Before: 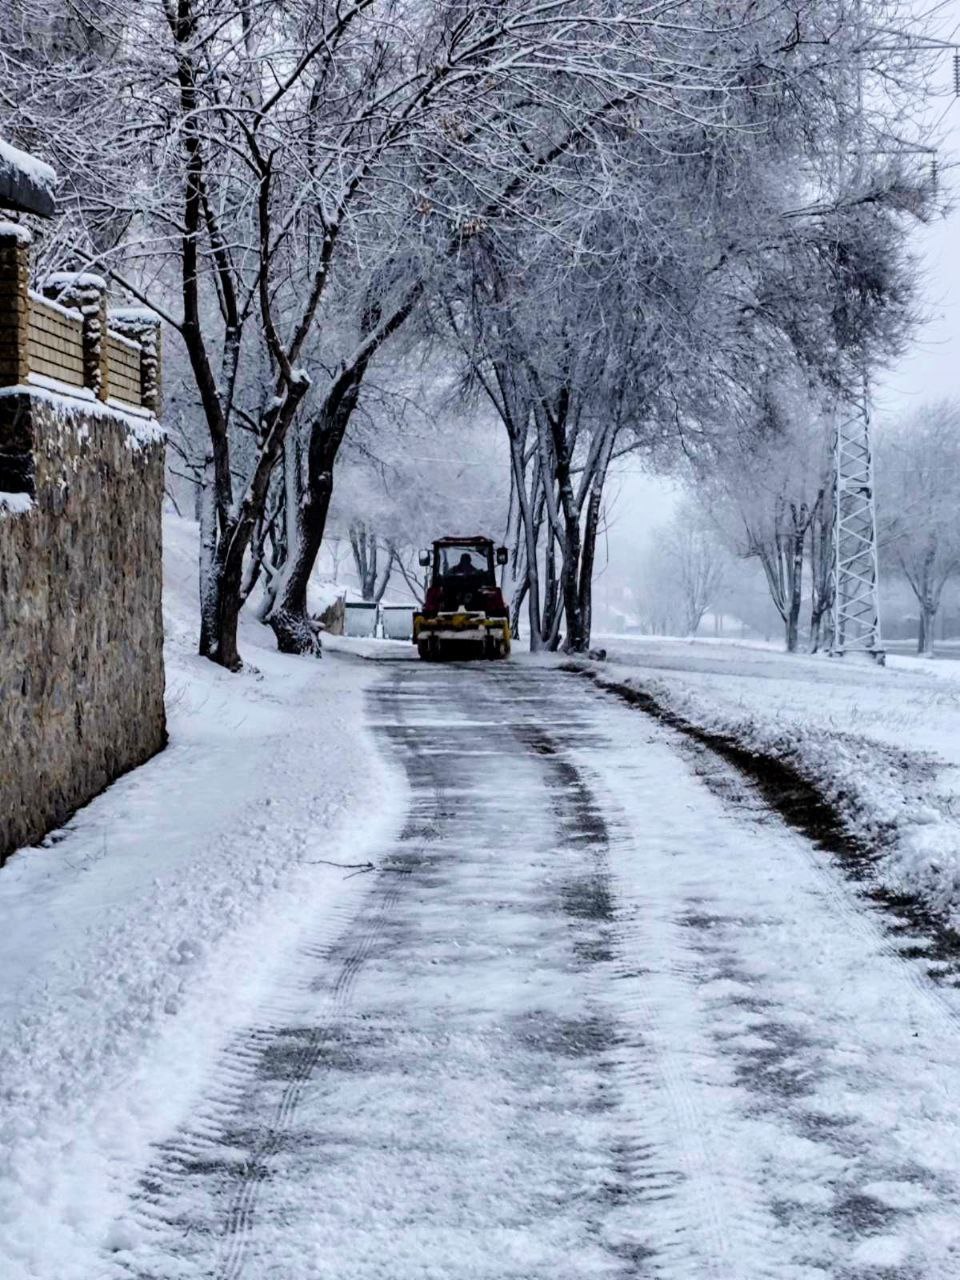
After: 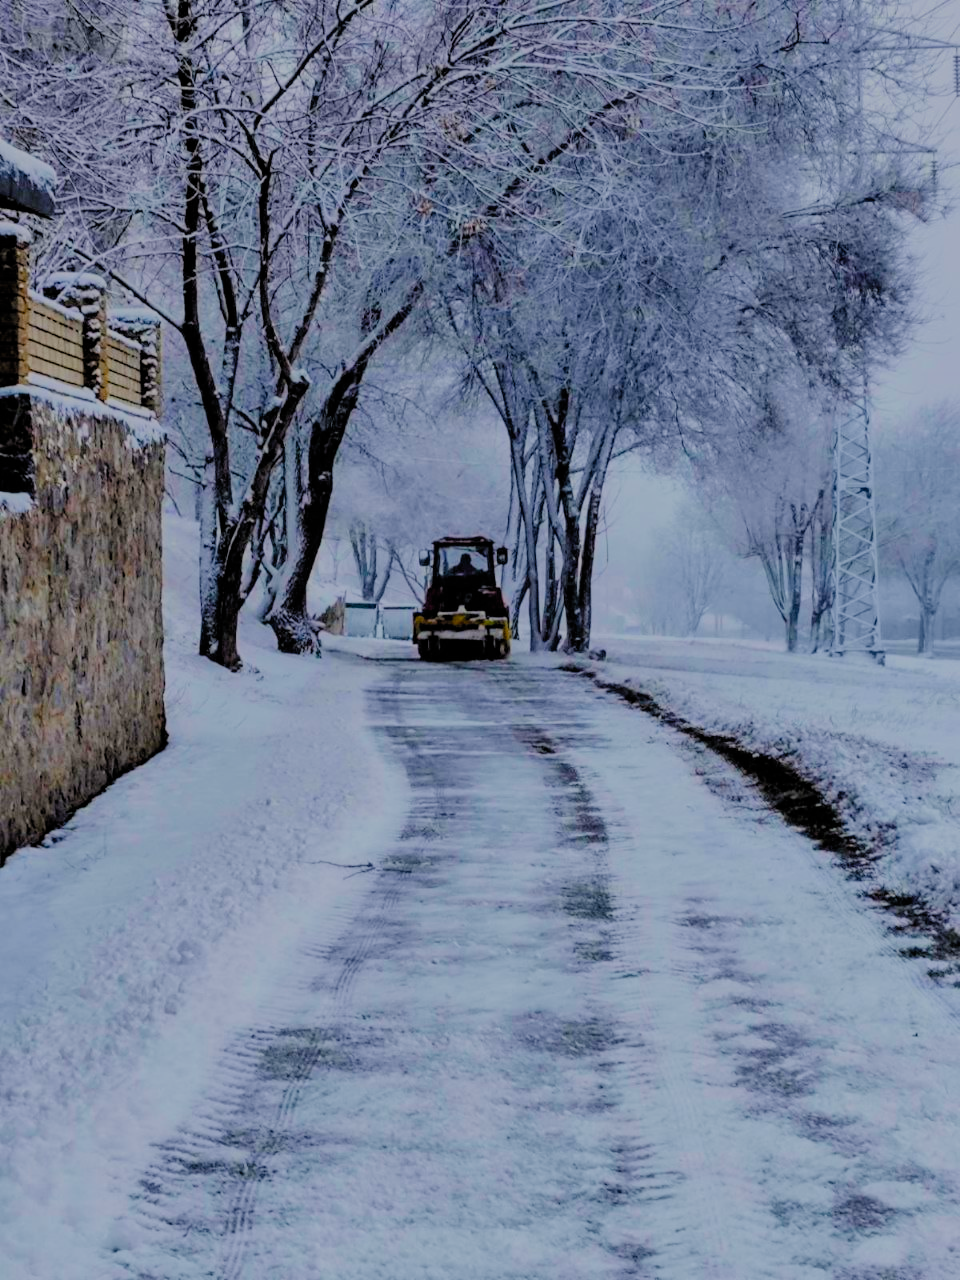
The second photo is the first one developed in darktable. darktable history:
color balance rgb: perceptual saturation grading › global saturation 20%, global vibrance 20%
filmic rgb: white relative exposure 8 EV, threshold 3 EV, hardness 2.44, latitude 10.07%, contrast 0.72, highlights saturation mix 10%, shadows ↔ highlights balance 1.38%, color science v4 (2020), enable highlight reconstruction true
